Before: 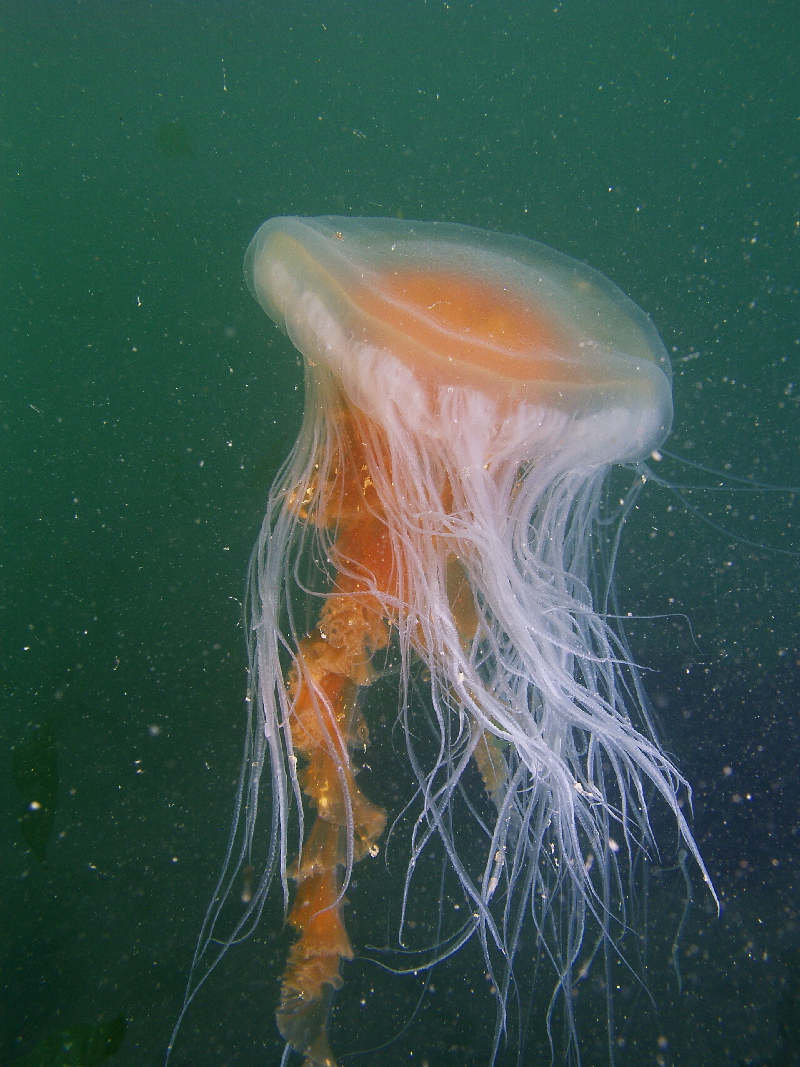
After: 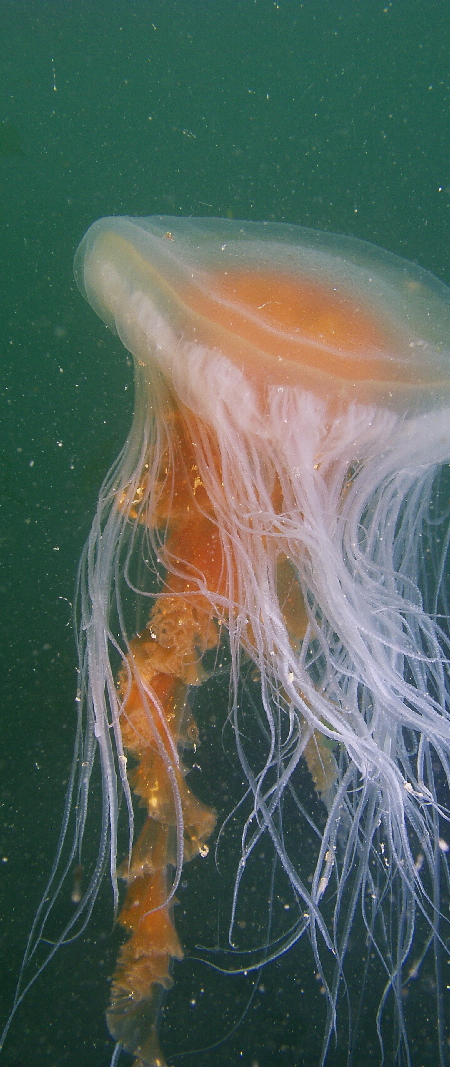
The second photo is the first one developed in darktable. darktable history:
crop: left 21.275%, right 22.35%
